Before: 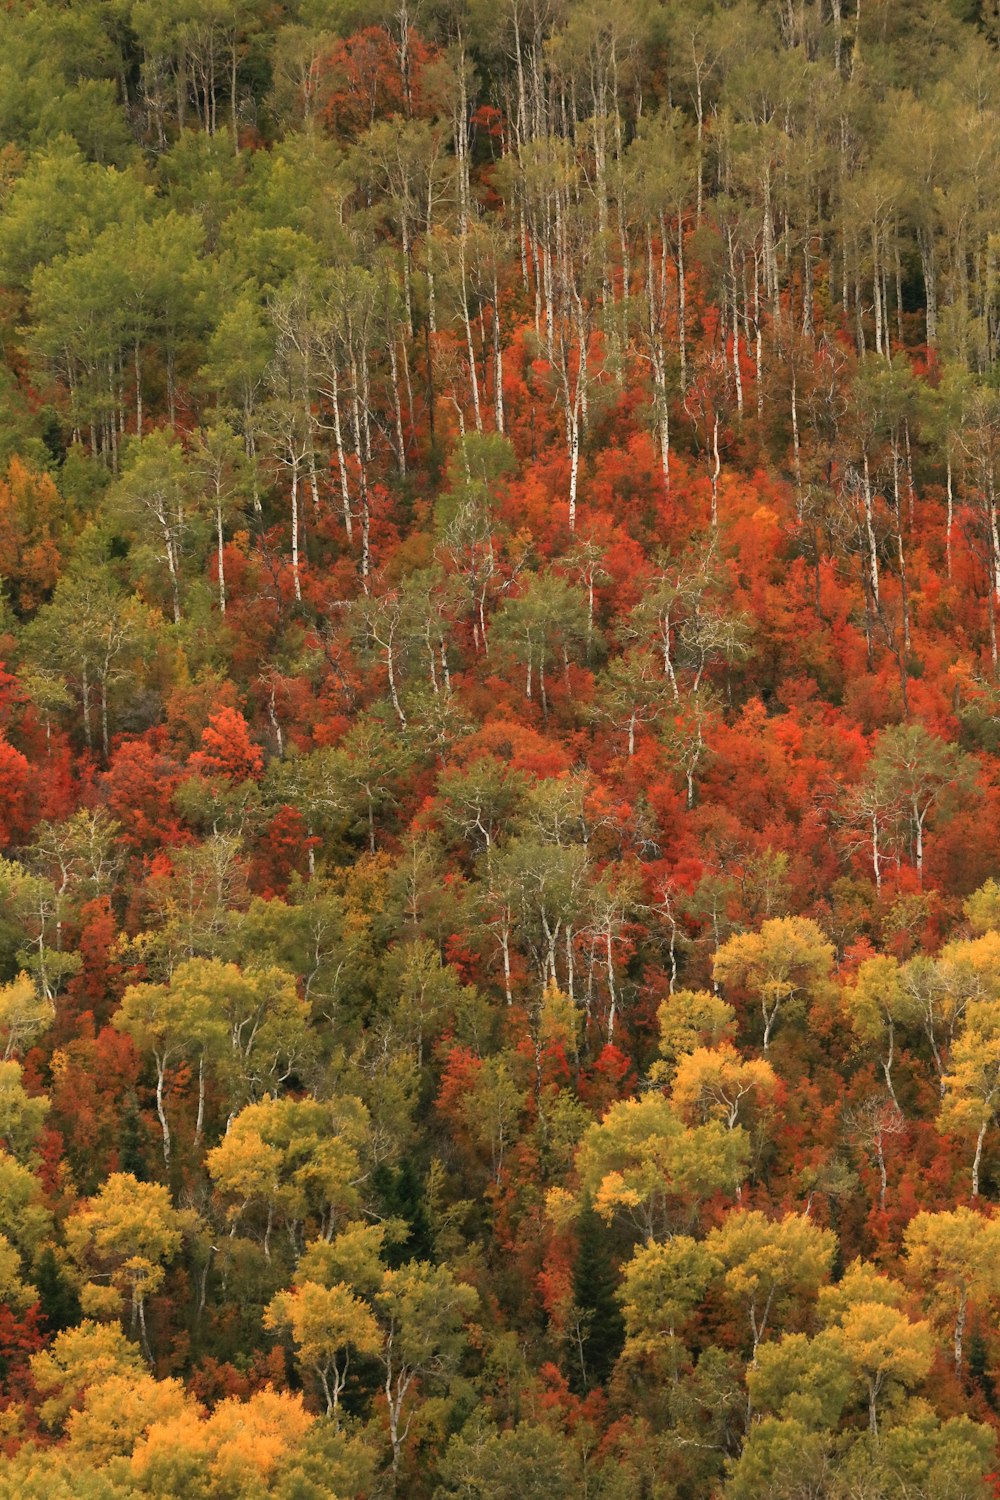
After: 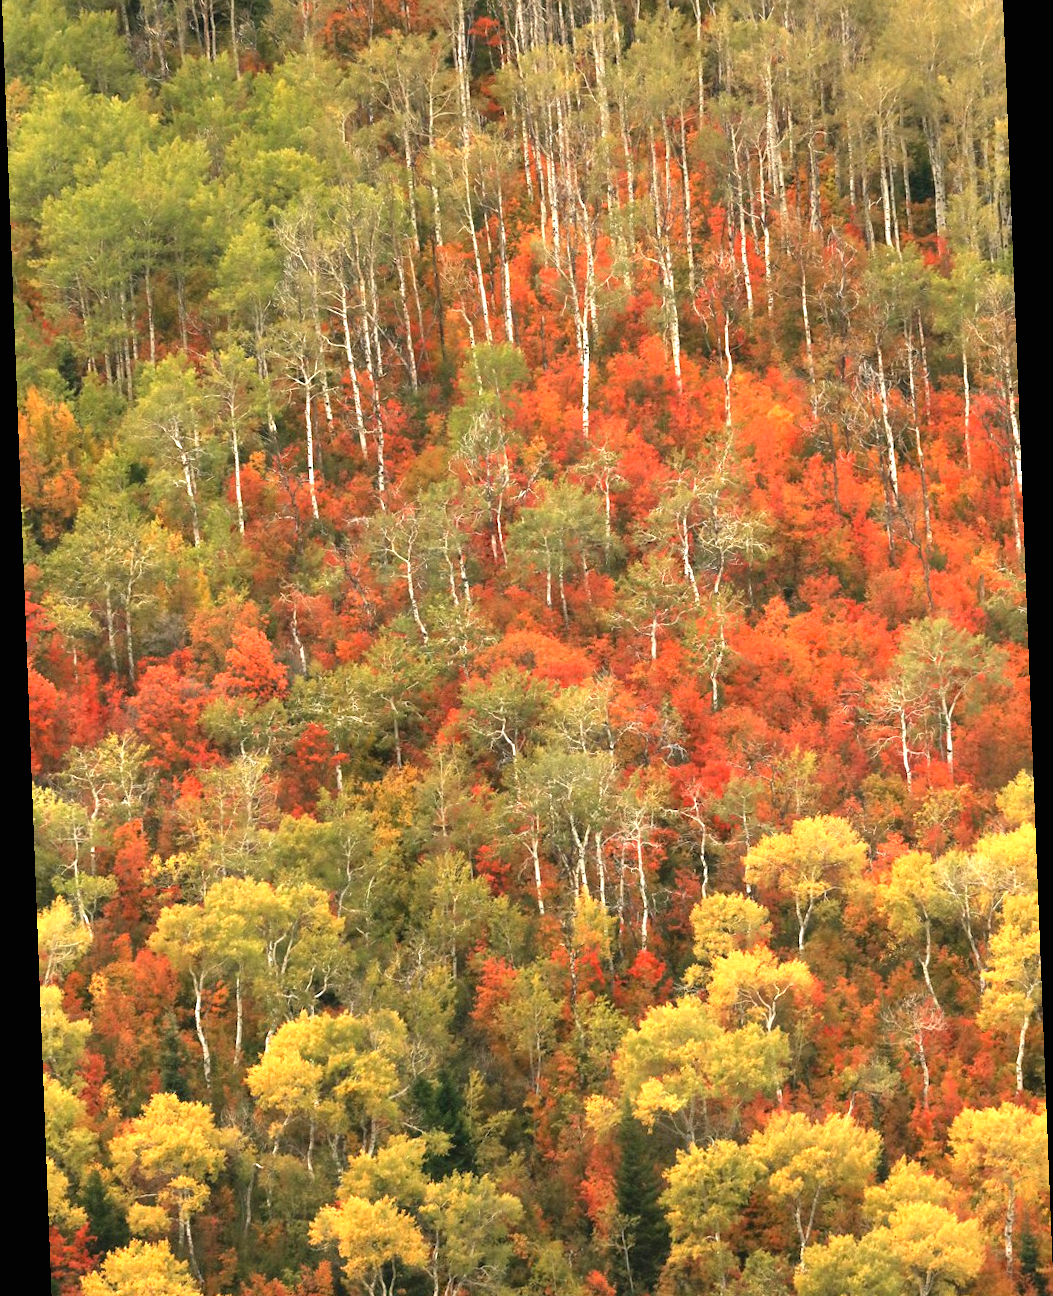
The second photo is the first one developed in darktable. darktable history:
rotate and perspective: rotation -2.22°, lens shift (horizontal) -0.022, automatic cropping off
exposure: black level correction 0, exposure 1.173 EV, compensate exposure bias true, compensate highlight preservation false
crop: top 7.625%, bottom 8.027%
